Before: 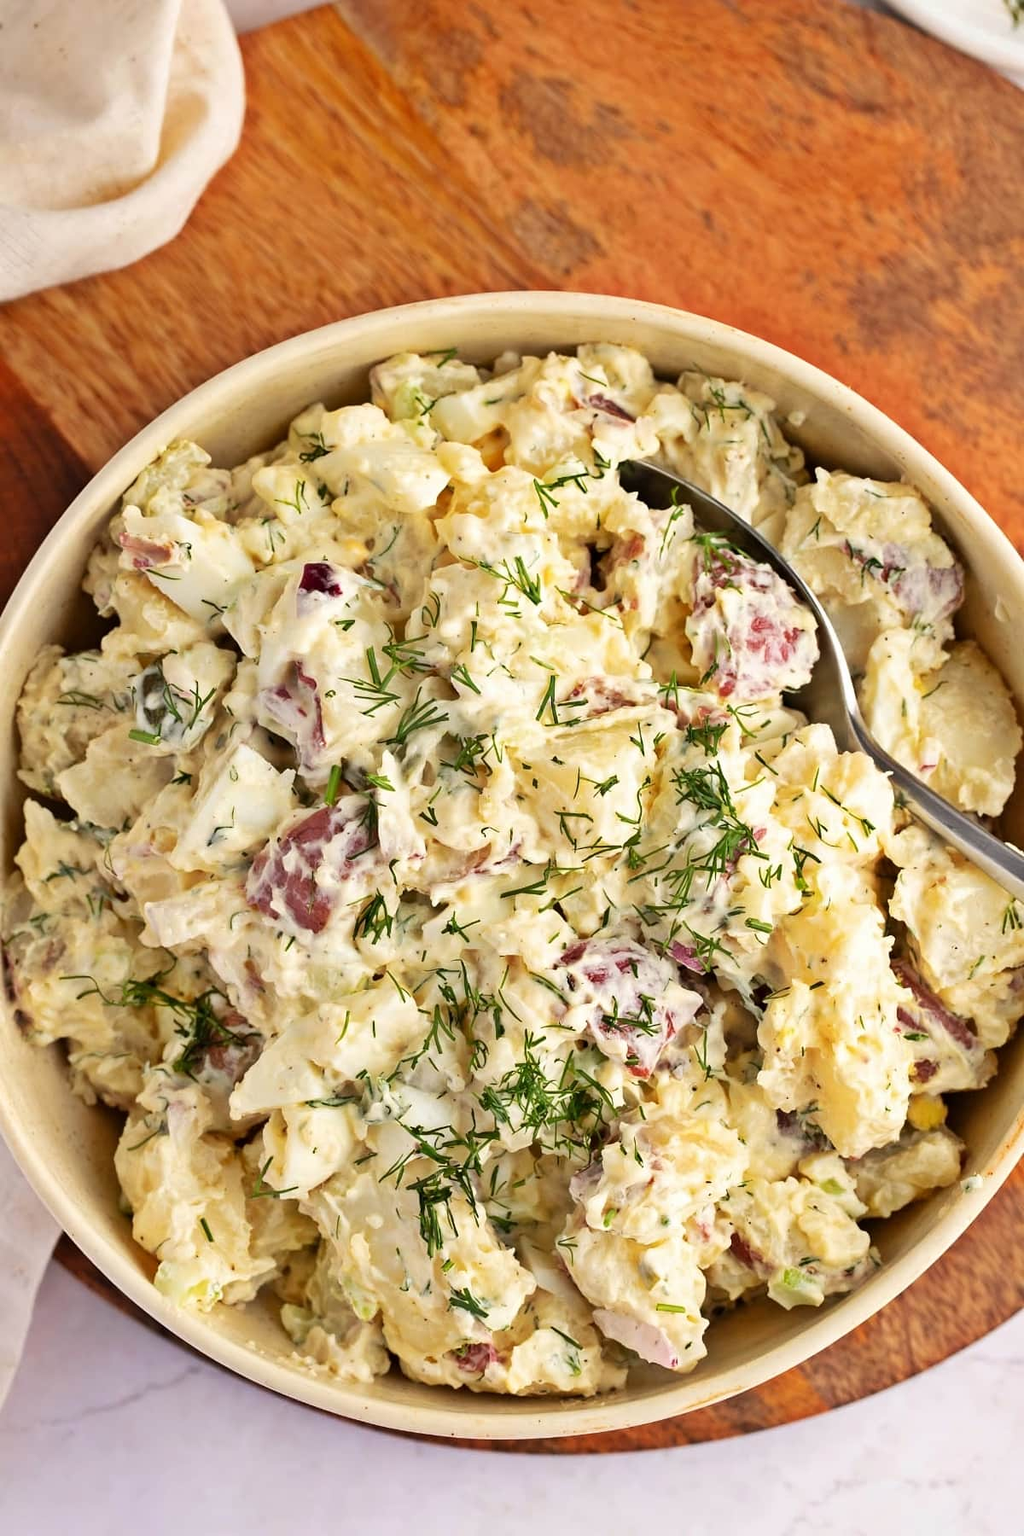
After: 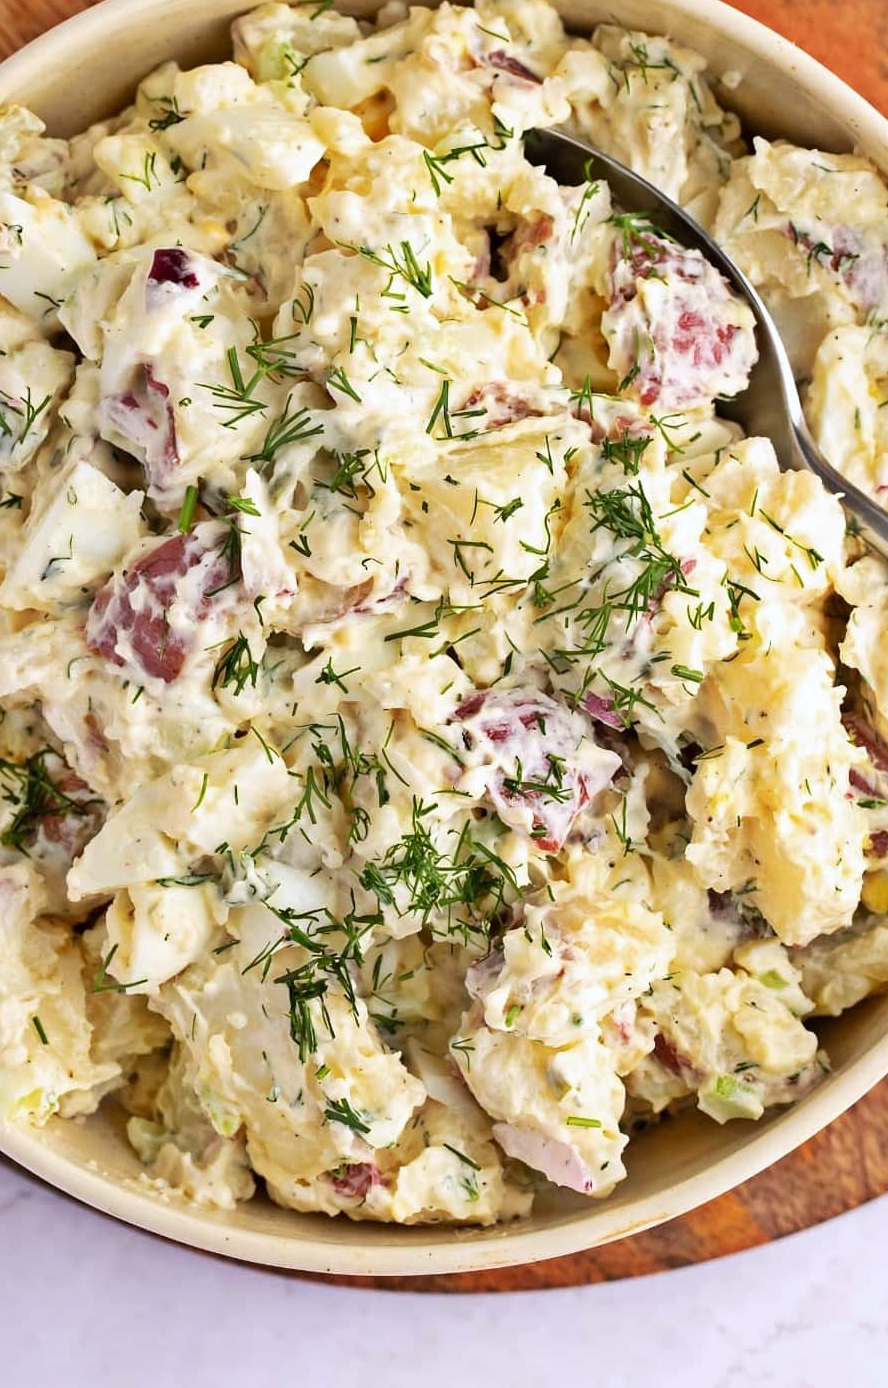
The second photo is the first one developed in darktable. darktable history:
exposure: compensate highlight preservation false
crop: left 16.871%, top 22.857%, right 9.116%
white balance: red 0.984, blue 1.059
